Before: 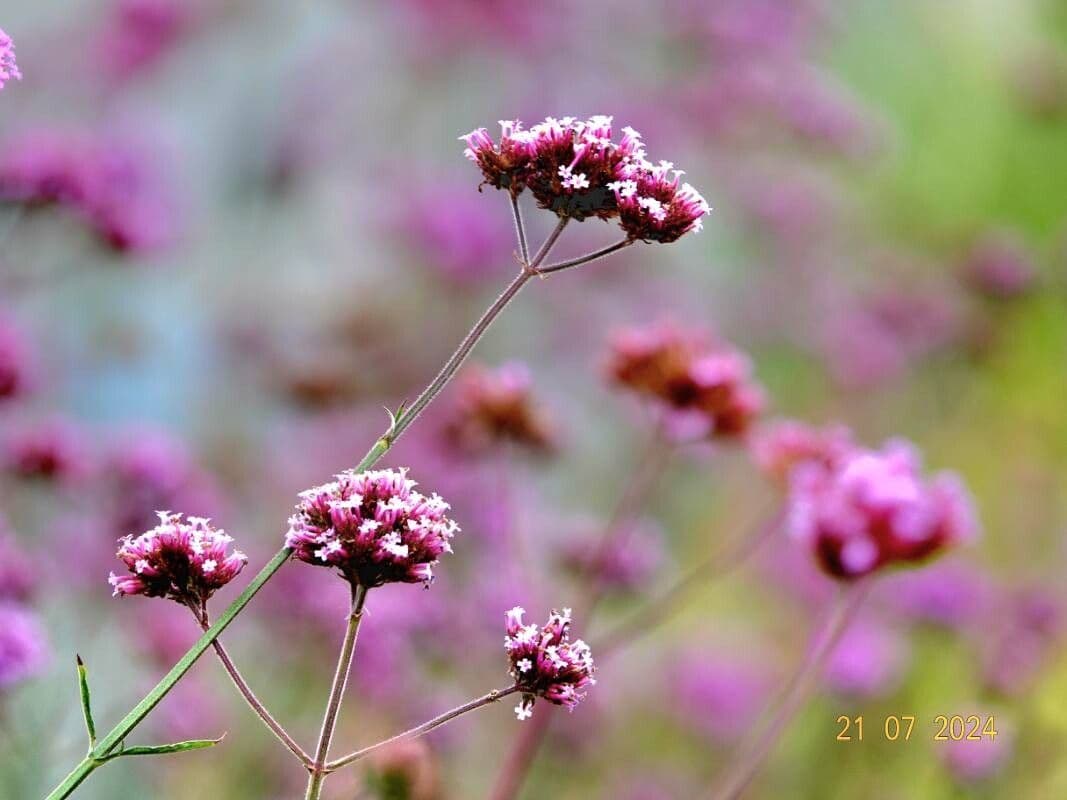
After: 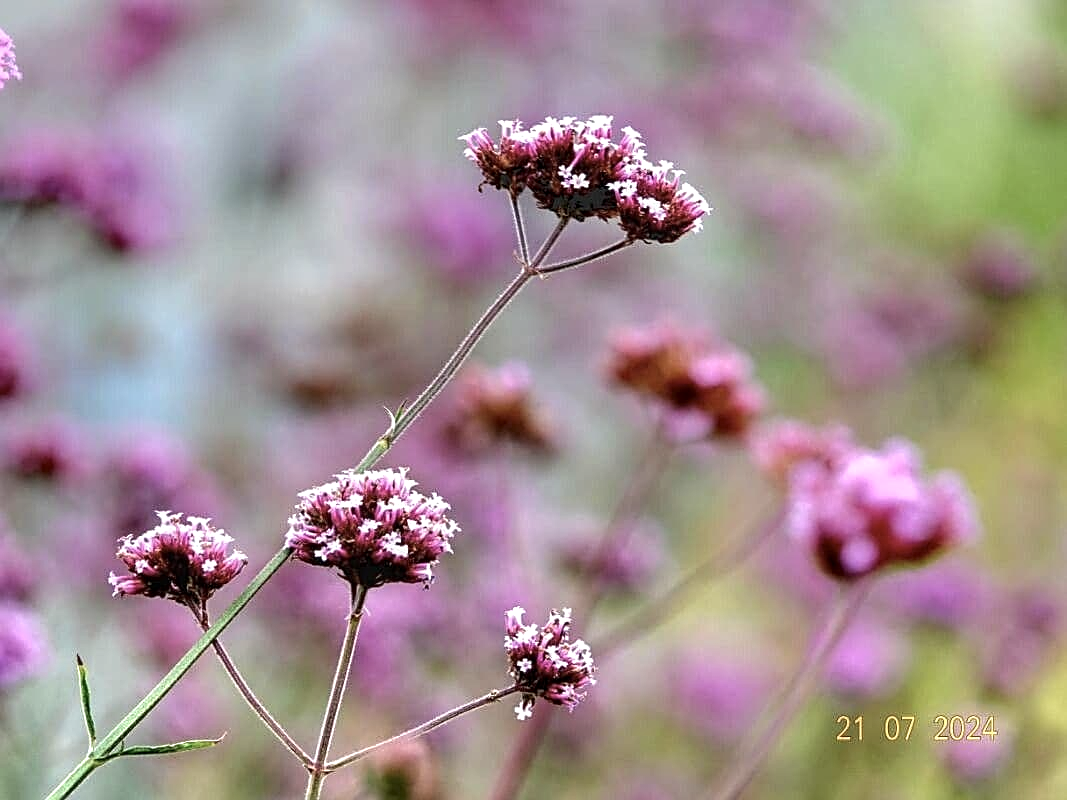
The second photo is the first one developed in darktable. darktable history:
sharpen: on, module defaults
local contrast: on, module defaults
exposure: exposure 0.215 EV, compensate exposure bias true, compensate highlight preservation false
contrast brightness saturation: contrast 0.06, brightness -0.014, saturation -0.234
